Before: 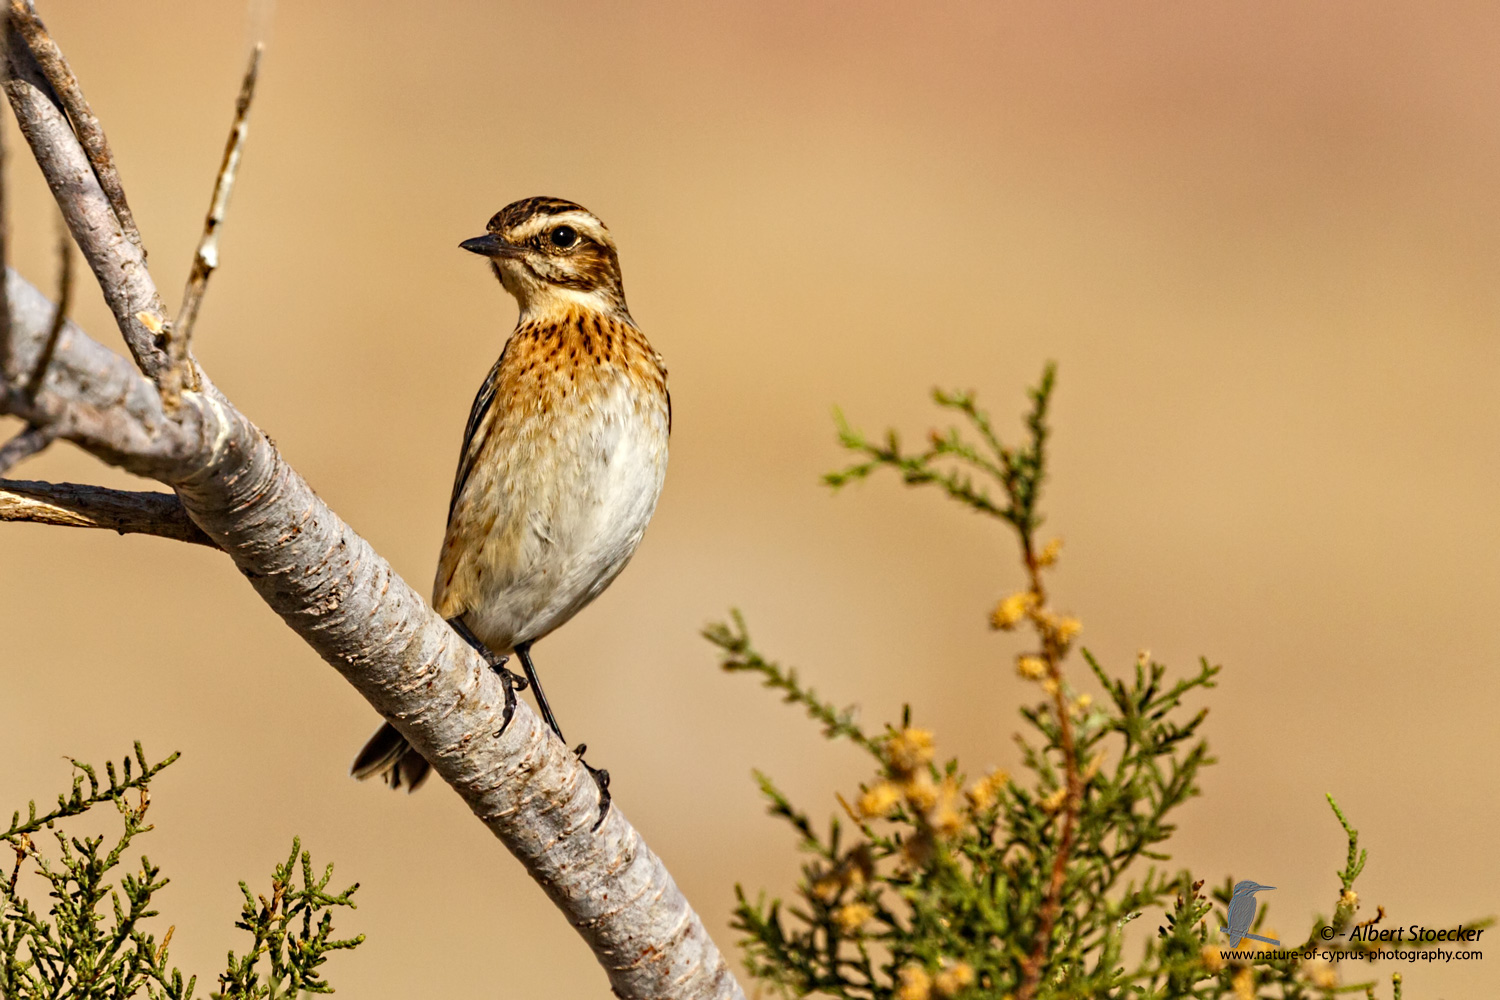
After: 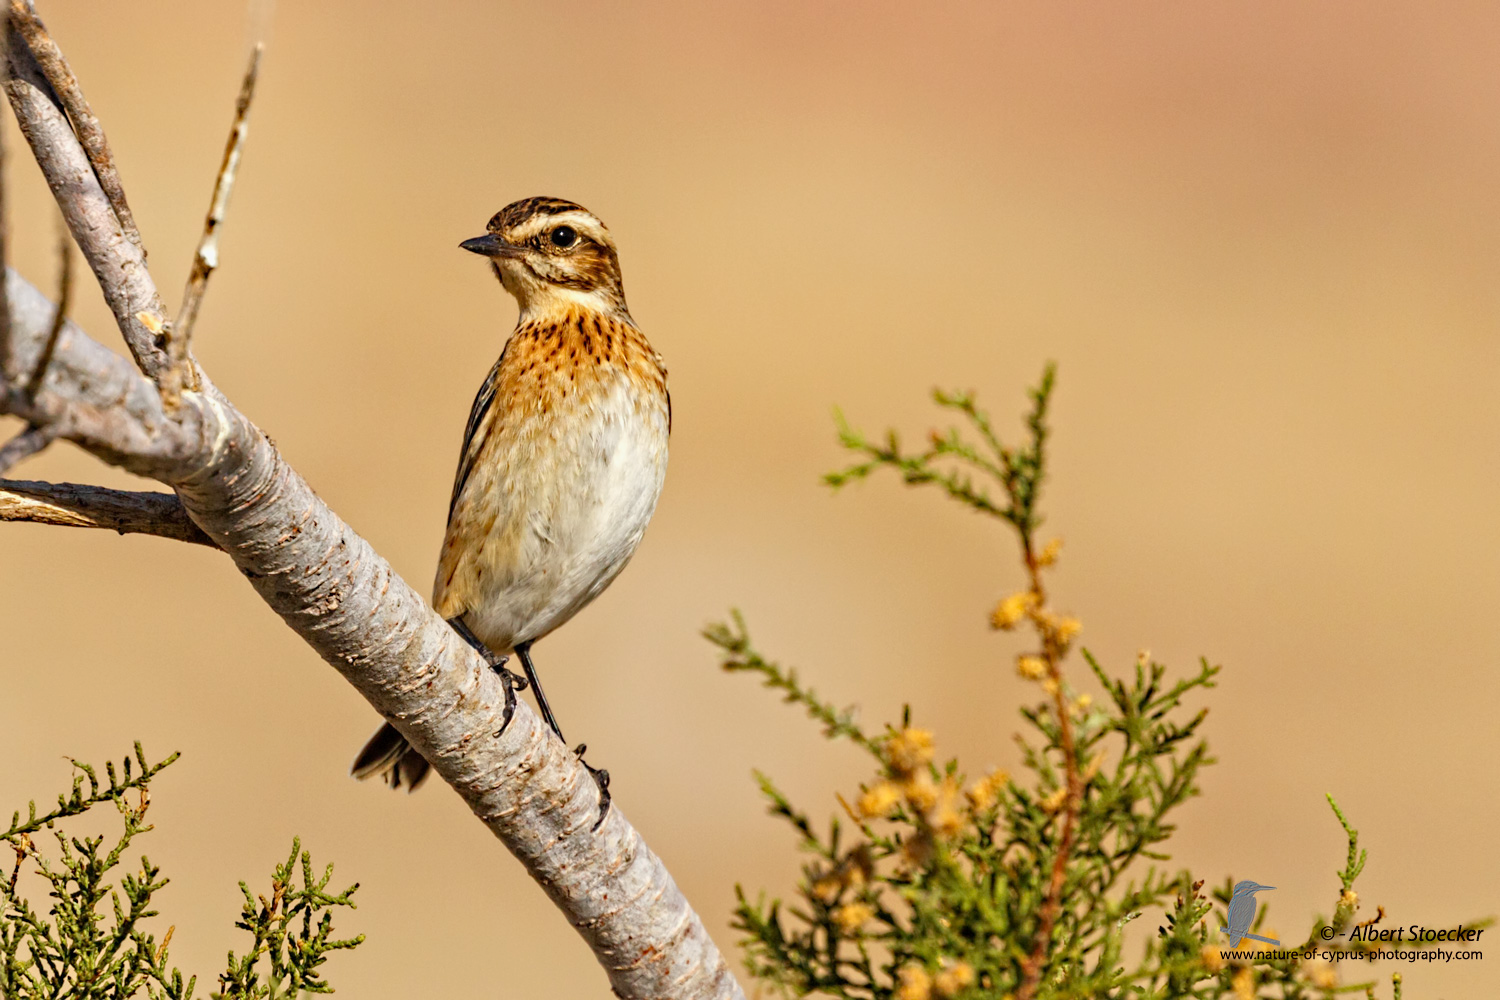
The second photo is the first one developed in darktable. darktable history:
tone curve: curves: ch0 [(0, 0) (0.258, 0.333) (1, 1)], preserve colors norm RGB
